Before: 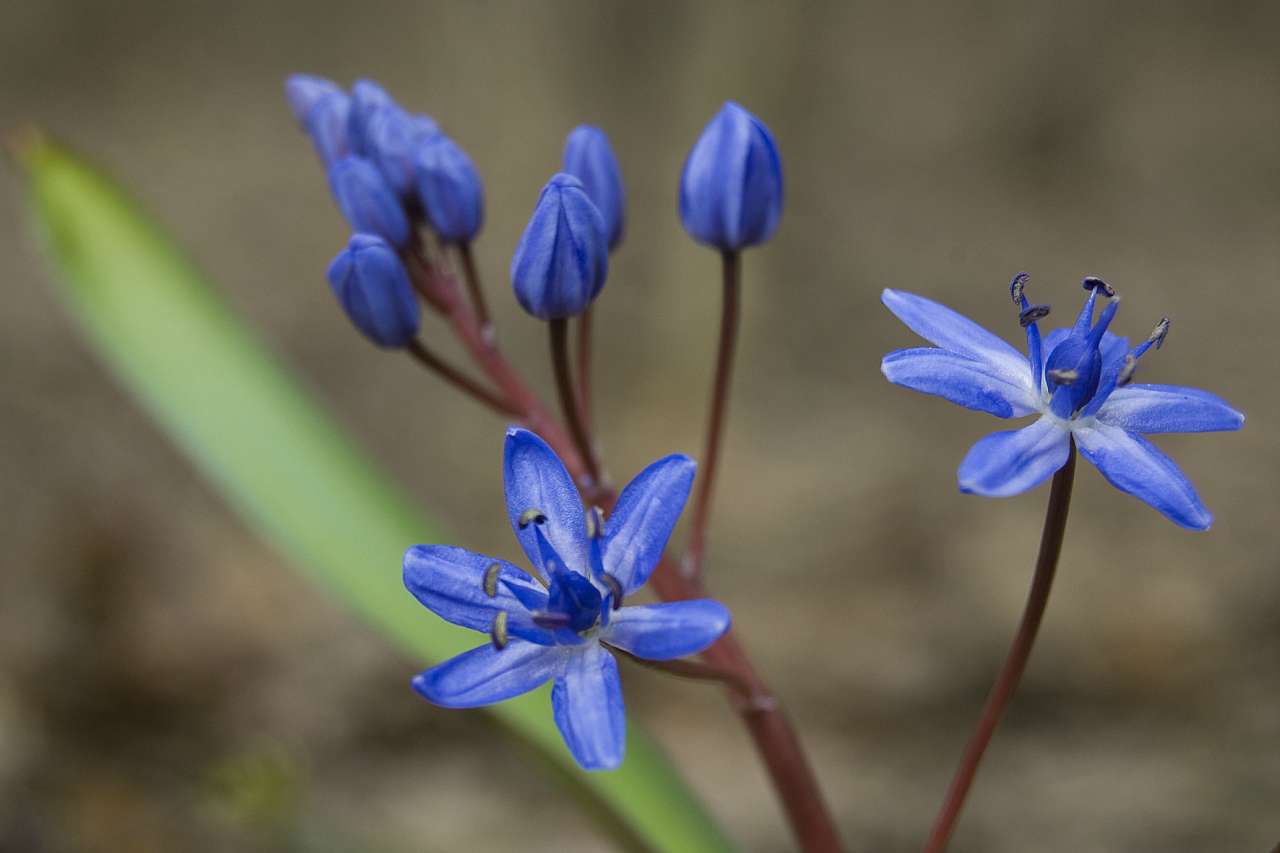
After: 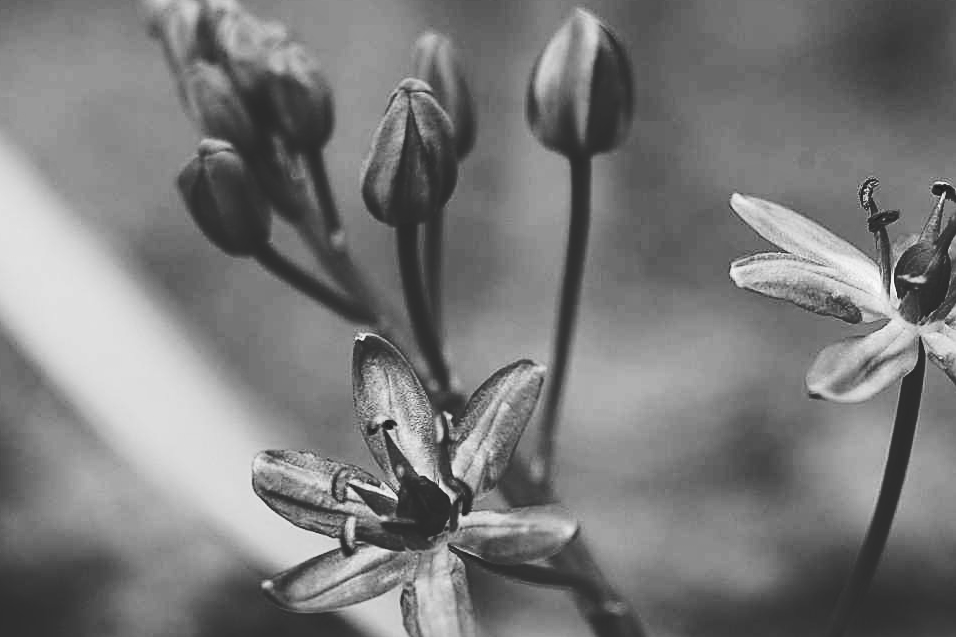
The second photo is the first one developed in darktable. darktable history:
color correction: highlights a* 9.03, highlights b* 8.71, shadows a* 40, shadows b* 40, saturation 0.8
velvia: strength 45%
monochrome: a 32, b 64, size 2.3, highlights 1
contrast brightness saturation: contrast 0.39, brightness 0.1
tone curve: curves: ch0 [(0, 0) (0.003, 0.177) (0.011, 0.177) (0.025, 0.176) (0.044, 0.178) (0.069, 0.186) (0.1, 0.194) (0.136, 0.203) (0.177, 0.223) (0.224, 0.255) (0.277, 0.305) (0.335, 0.383) (0.399, 0.467) (0.468, 0.546) (0.543, 0.616) (0.623, 0.694) (0.709, 0.764) (0.801, 0.834) (0.898, 0.901) (1, 1)], preserve colors none
sharpen: radius 1.967
crop and rotate: left 11.831%, top 11.346%, right 13.429%, bottom 13.899%
